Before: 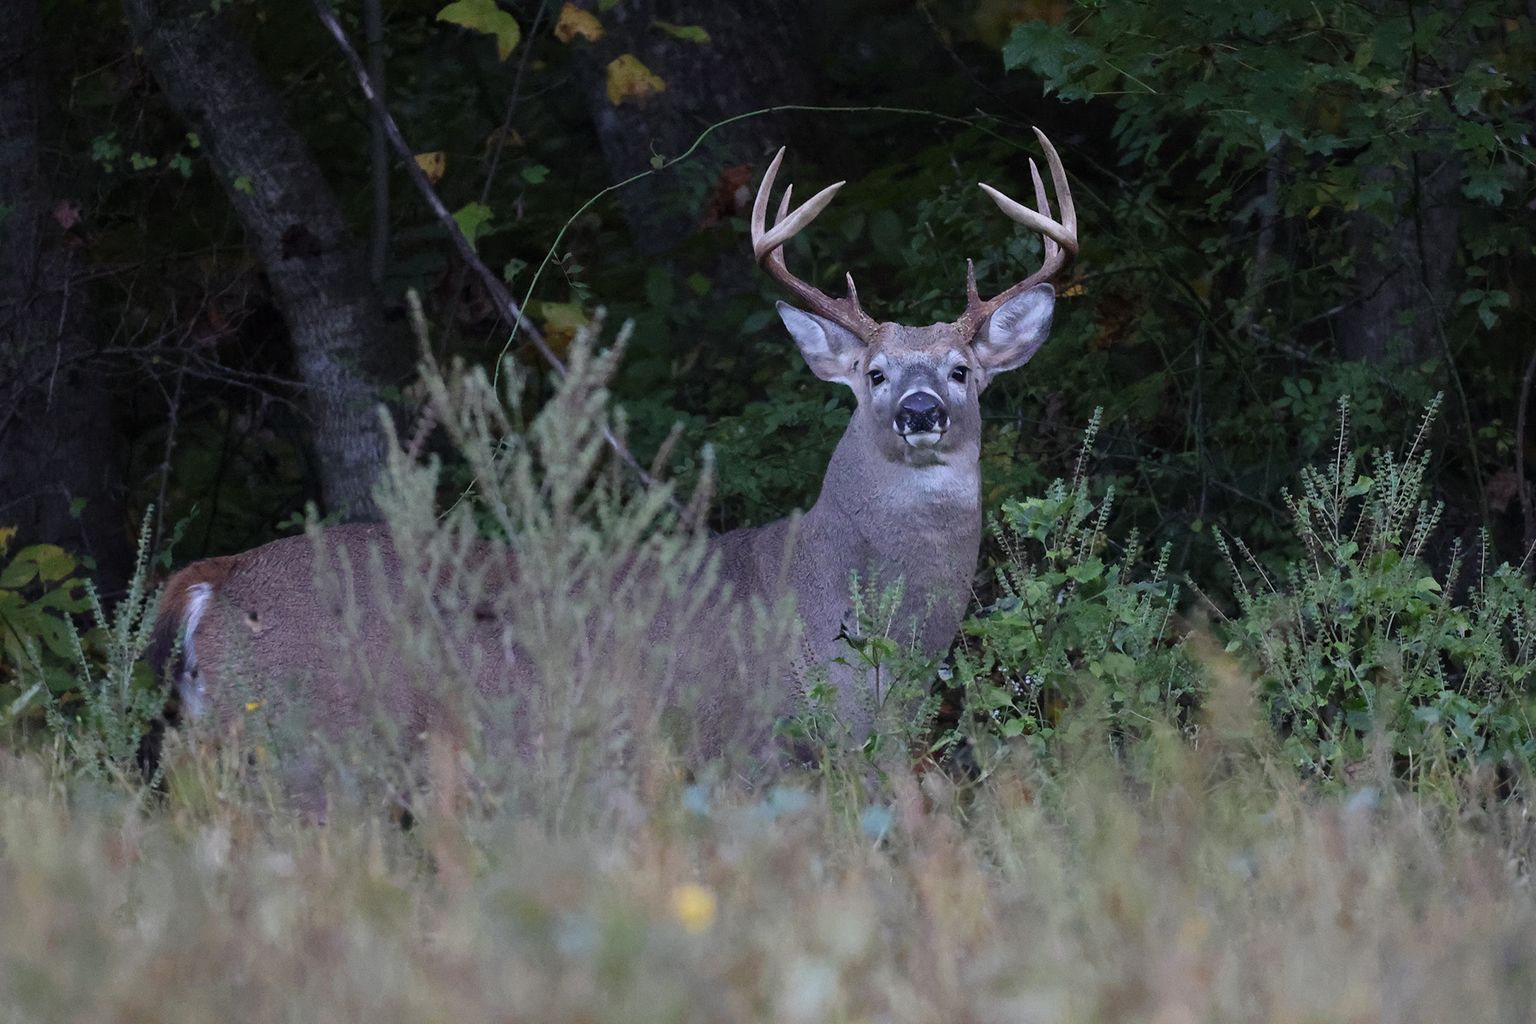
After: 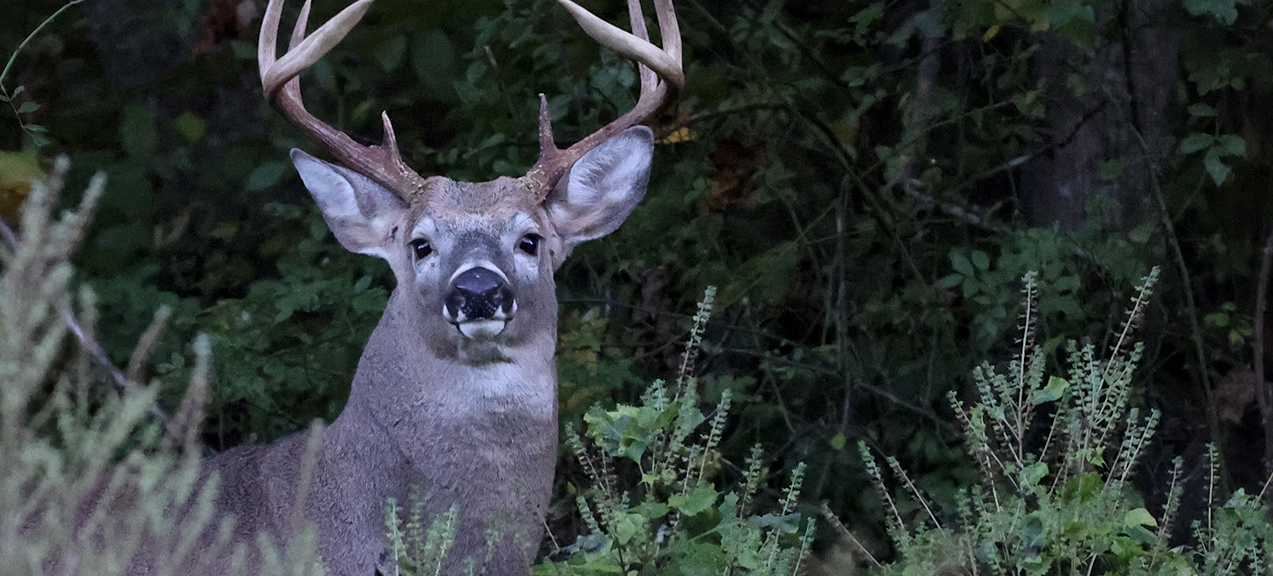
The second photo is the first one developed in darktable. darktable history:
crop: left 36.005%, top 18.293%, right 0.31%, bottom 38.444%
local contrast: mode bilateral grid, contrast 20, coarseness 50, detail 132%, midtone range 0.2
